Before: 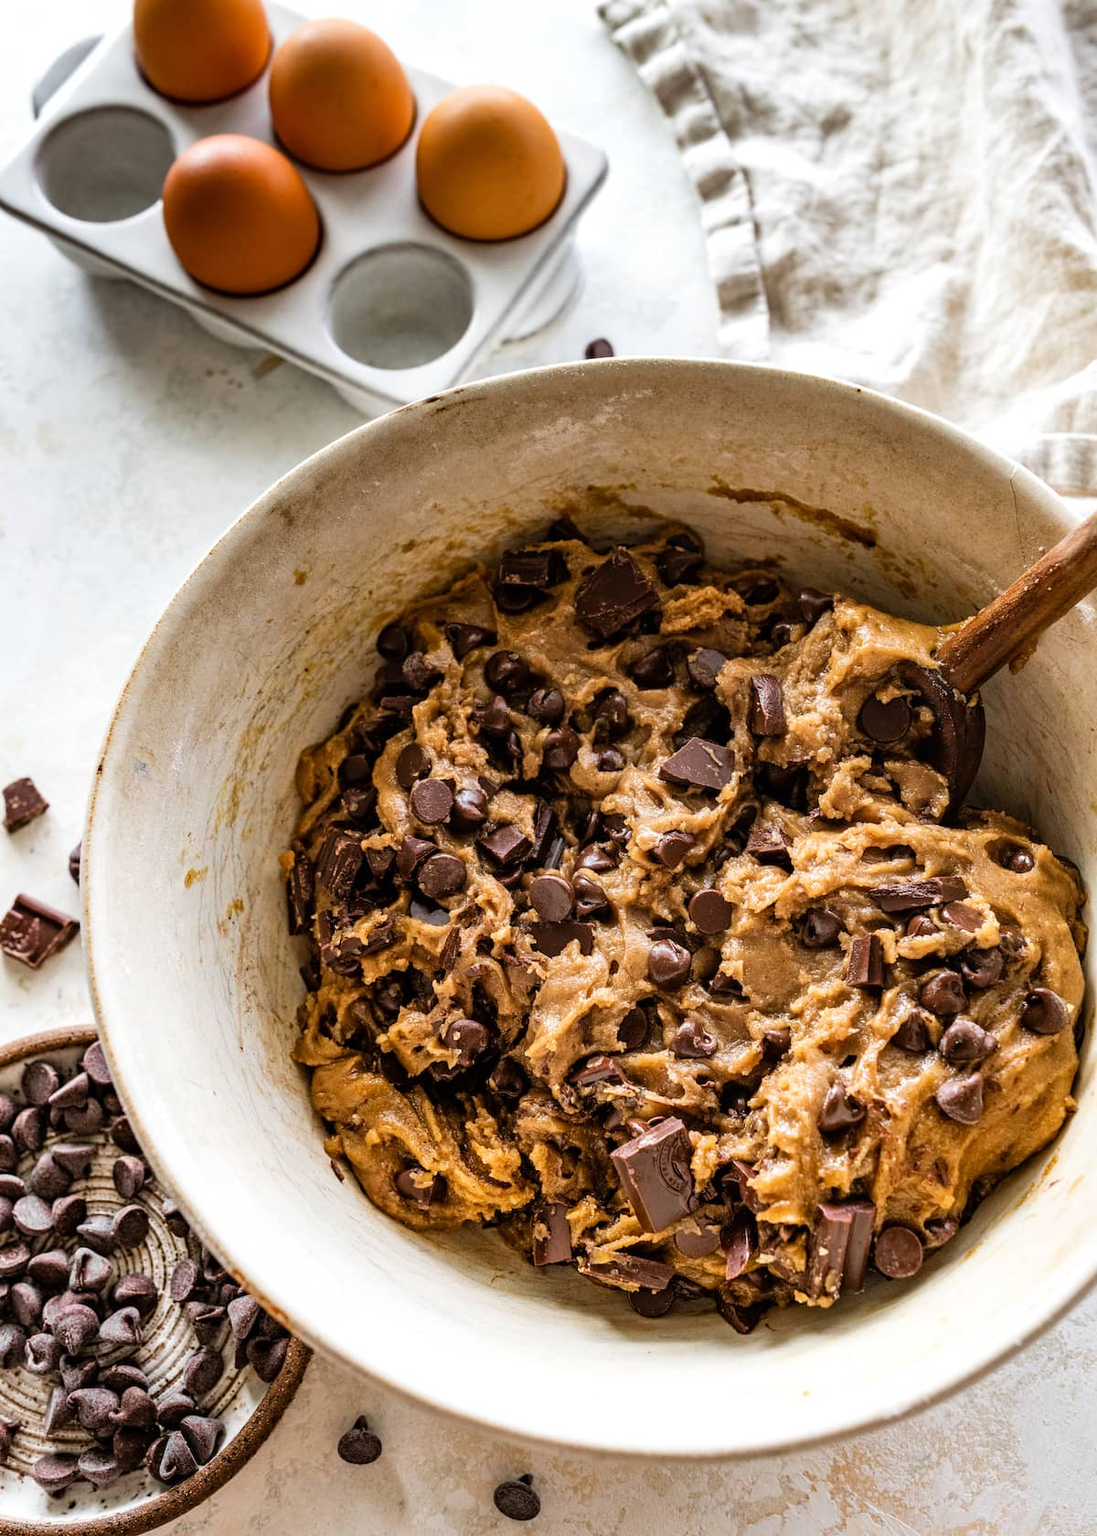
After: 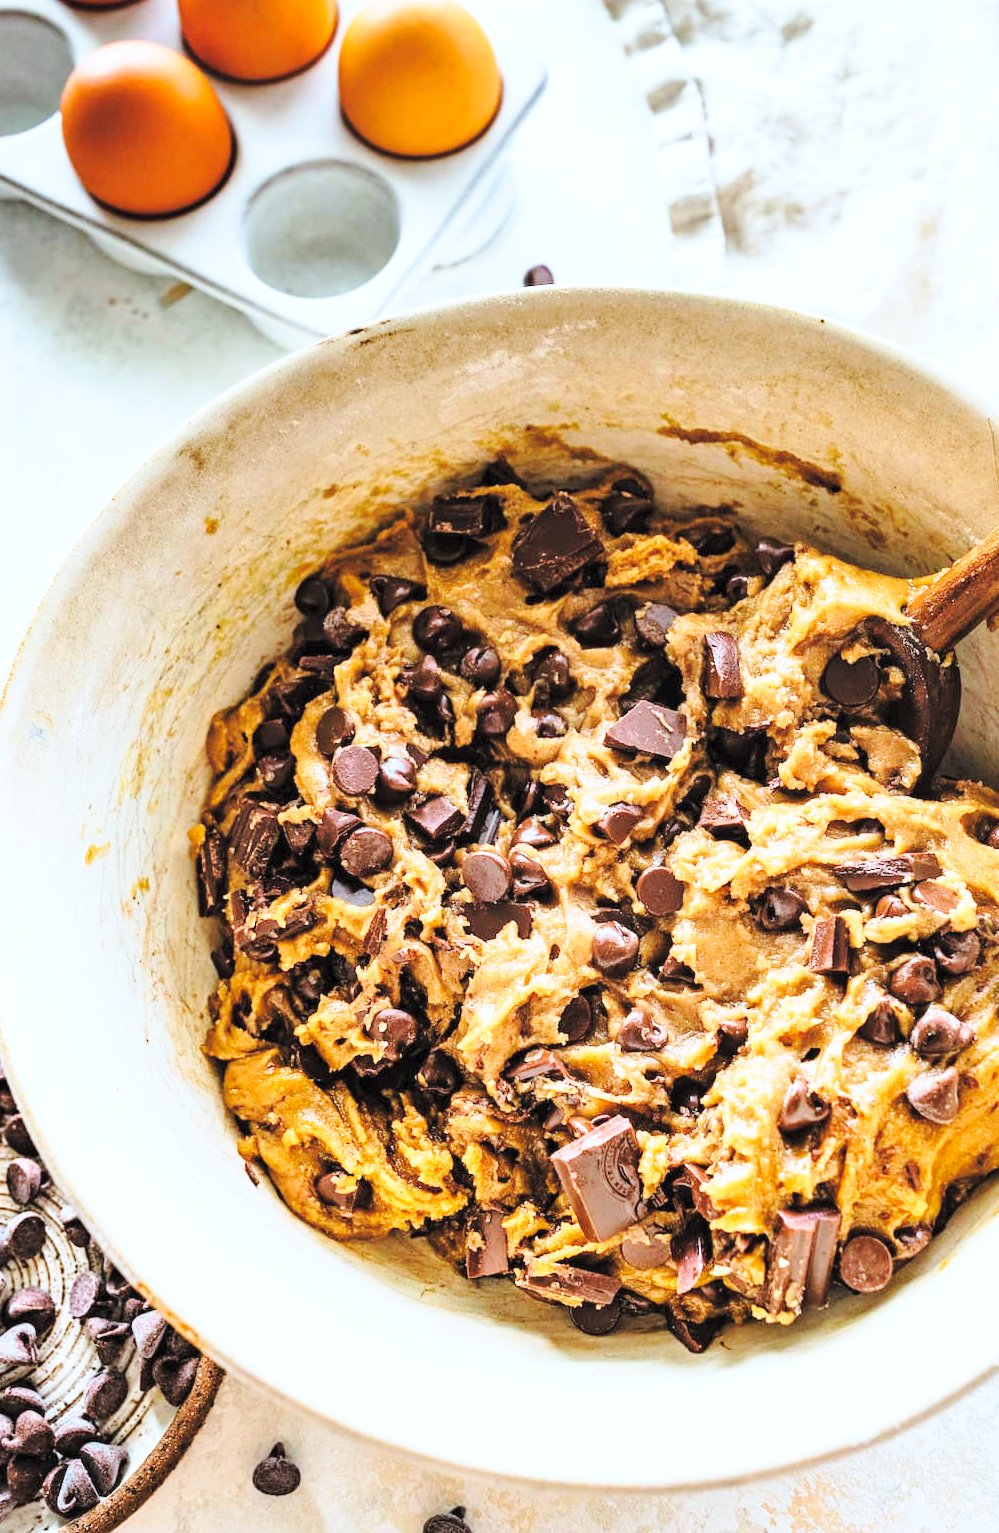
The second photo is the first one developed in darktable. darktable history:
contrast brightness saturation: contrast 0.097, brightness 0.302, saturation 0.148
color calibration: illuminant F (fluorescent), F source F9 (Cool White Deluxe 4150 K) – high CRI, x 0.374, y 0.373, temperature 4162.62 K
tone equalizer: on, module defaults
base curve: curves: ch0 [(0, 0) (0.028, 0.03) (0.121, 0.232) (0.46, 0.748) (0.859, 0.968) (1, 1)], preserve colors none
crop: left 9.804%, top 6.334%, right 6.939%, bottom 2.407%
